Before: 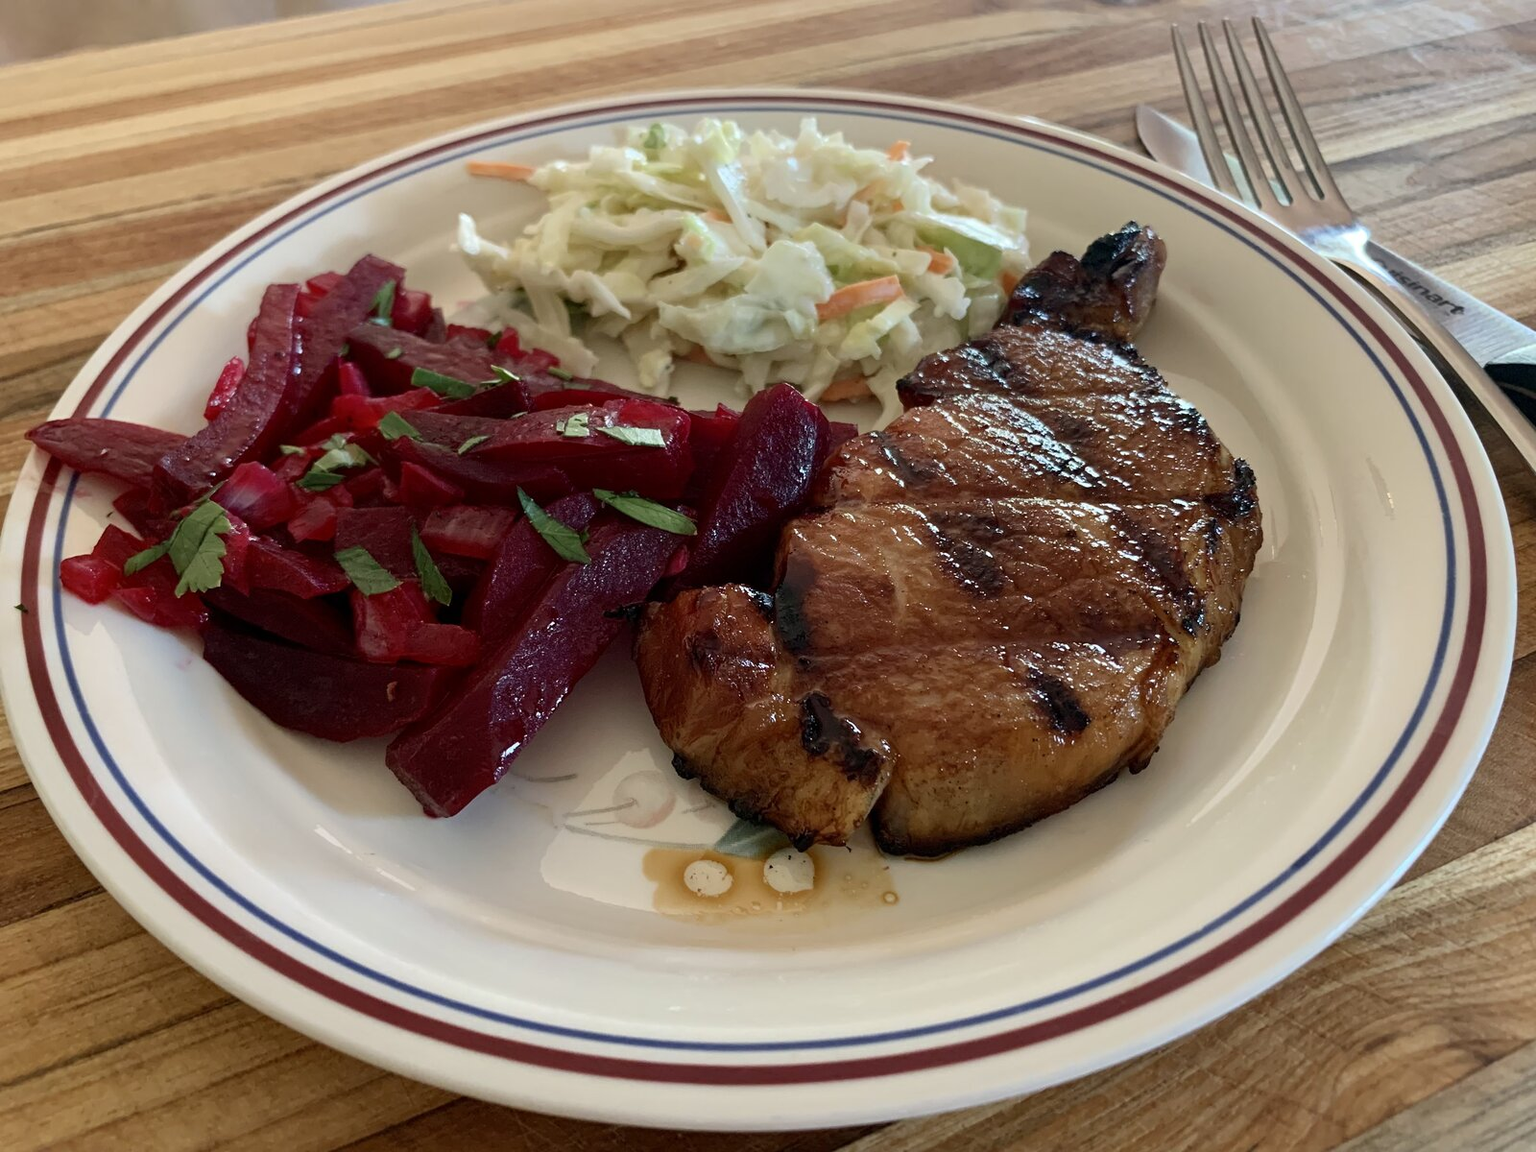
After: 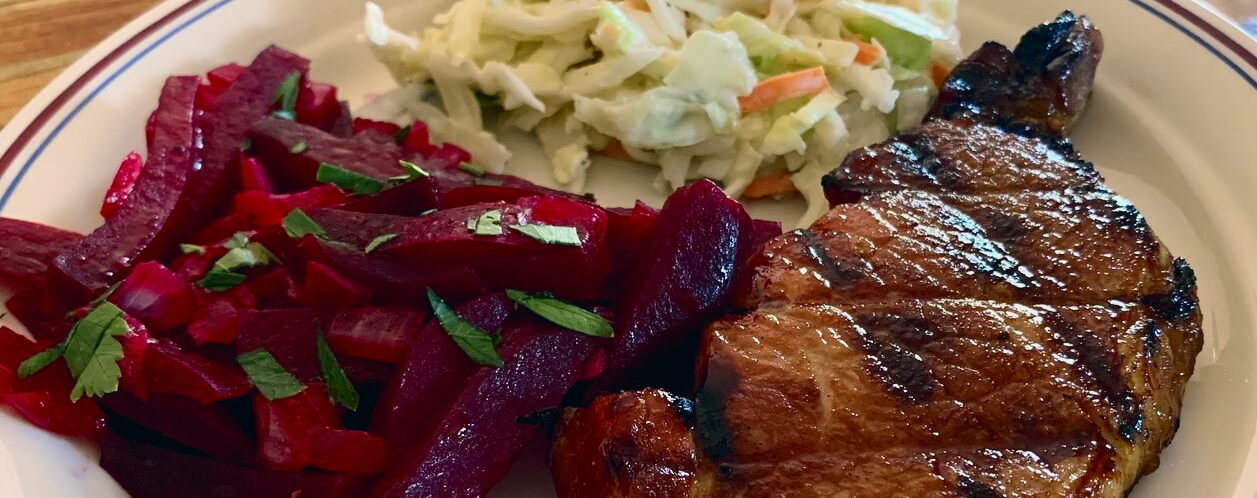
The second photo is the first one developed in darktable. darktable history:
color correction: highlights a* 5.38, highlights b* 5.3, shadows a* -4.26, shadows b* -5.11
crop: left 7.036%, top 18.398%, right 14.379%, bottom 40.043%
tone curve: curves: ch0 [(0, 0.011) (0.139, 0.106) (0.295, 0.271) (0.499, 0.523) (0.739, 0.782) (0.857, 0.879) (1, 0.967)]; ch1 [(0, 0) (0.272, 0.249) (0.388, 0.385) (0.469, 0.456) (0.495, 0.497) (0.524, 0.518) (0.602, 0.623) (0.725, 0.779) (1, 1)]; ch2 [(0, 0) (0.125, 0.089) (0.353, 0.329) (0.443, 0.408) (0.502, 0.499) (0.548, 0.549) (0.608, 0.635) (1, 1)], color space Lab, independent channels, preserve colors none
